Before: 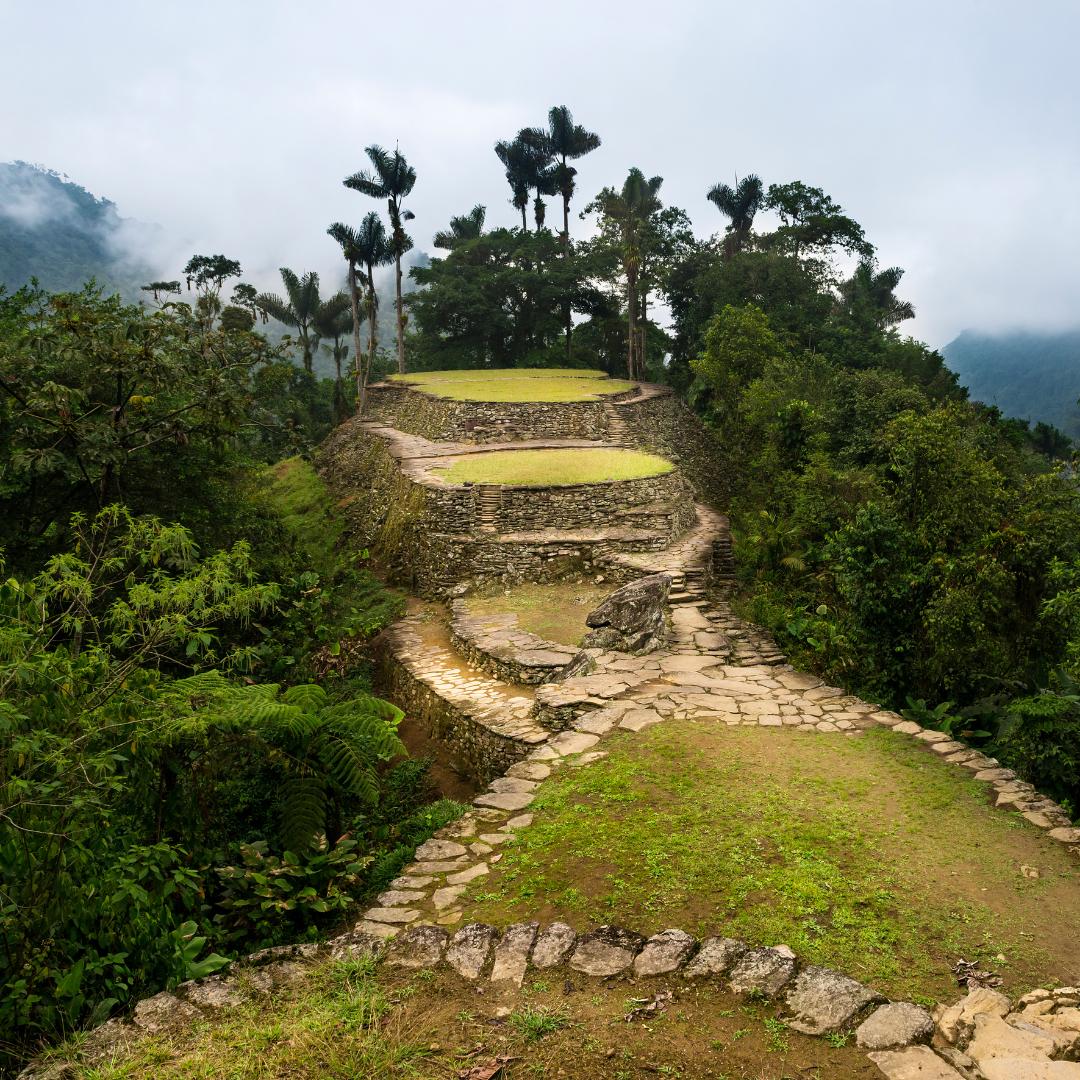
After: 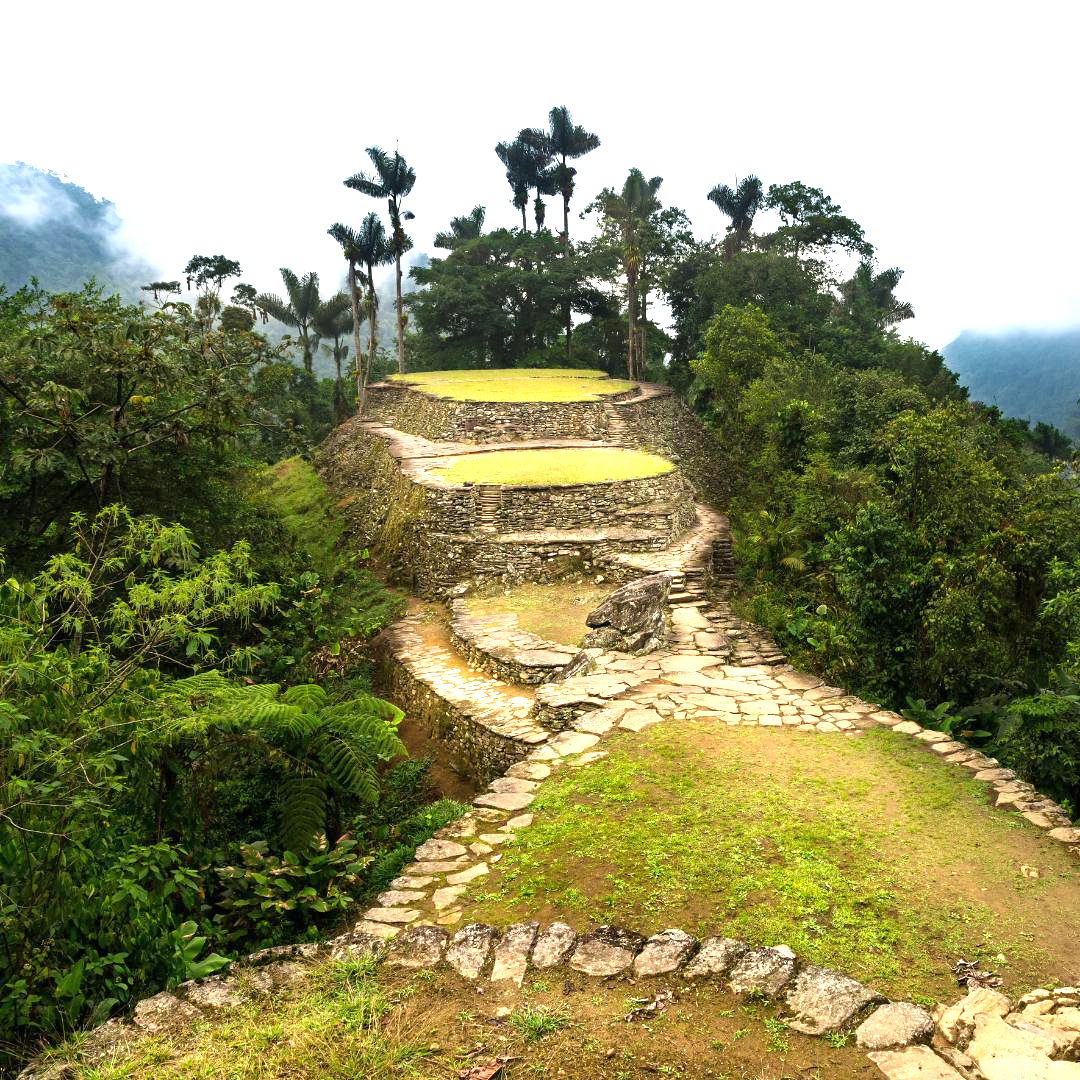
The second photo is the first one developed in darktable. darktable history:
exposure: black level correction 0, exposure 0.949 EV, compensate exposure bias true, compensate highlight preservation false
